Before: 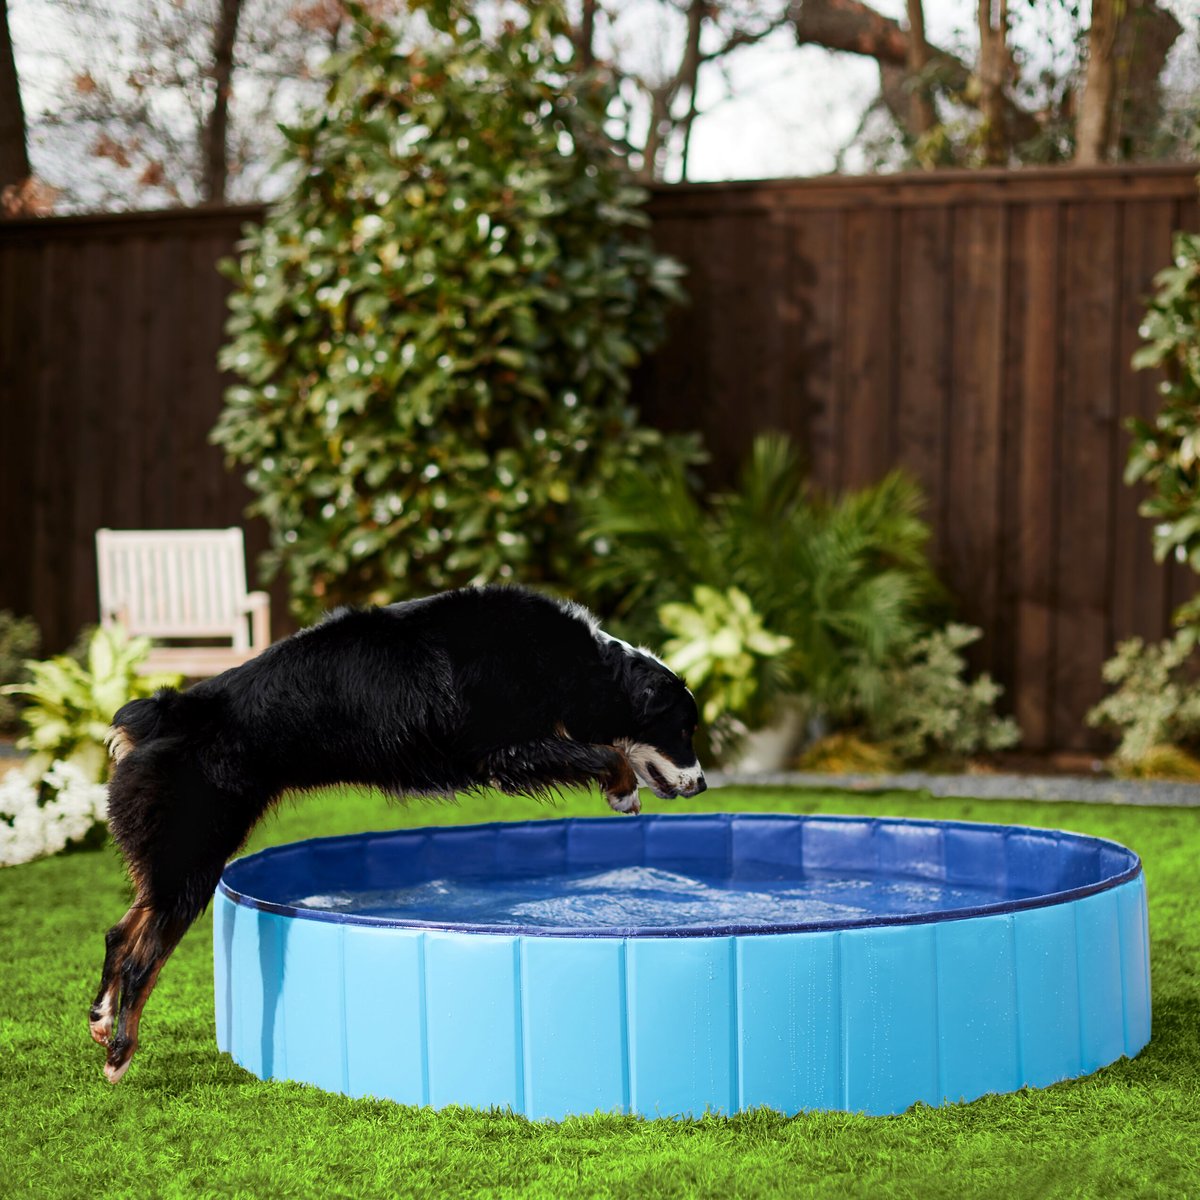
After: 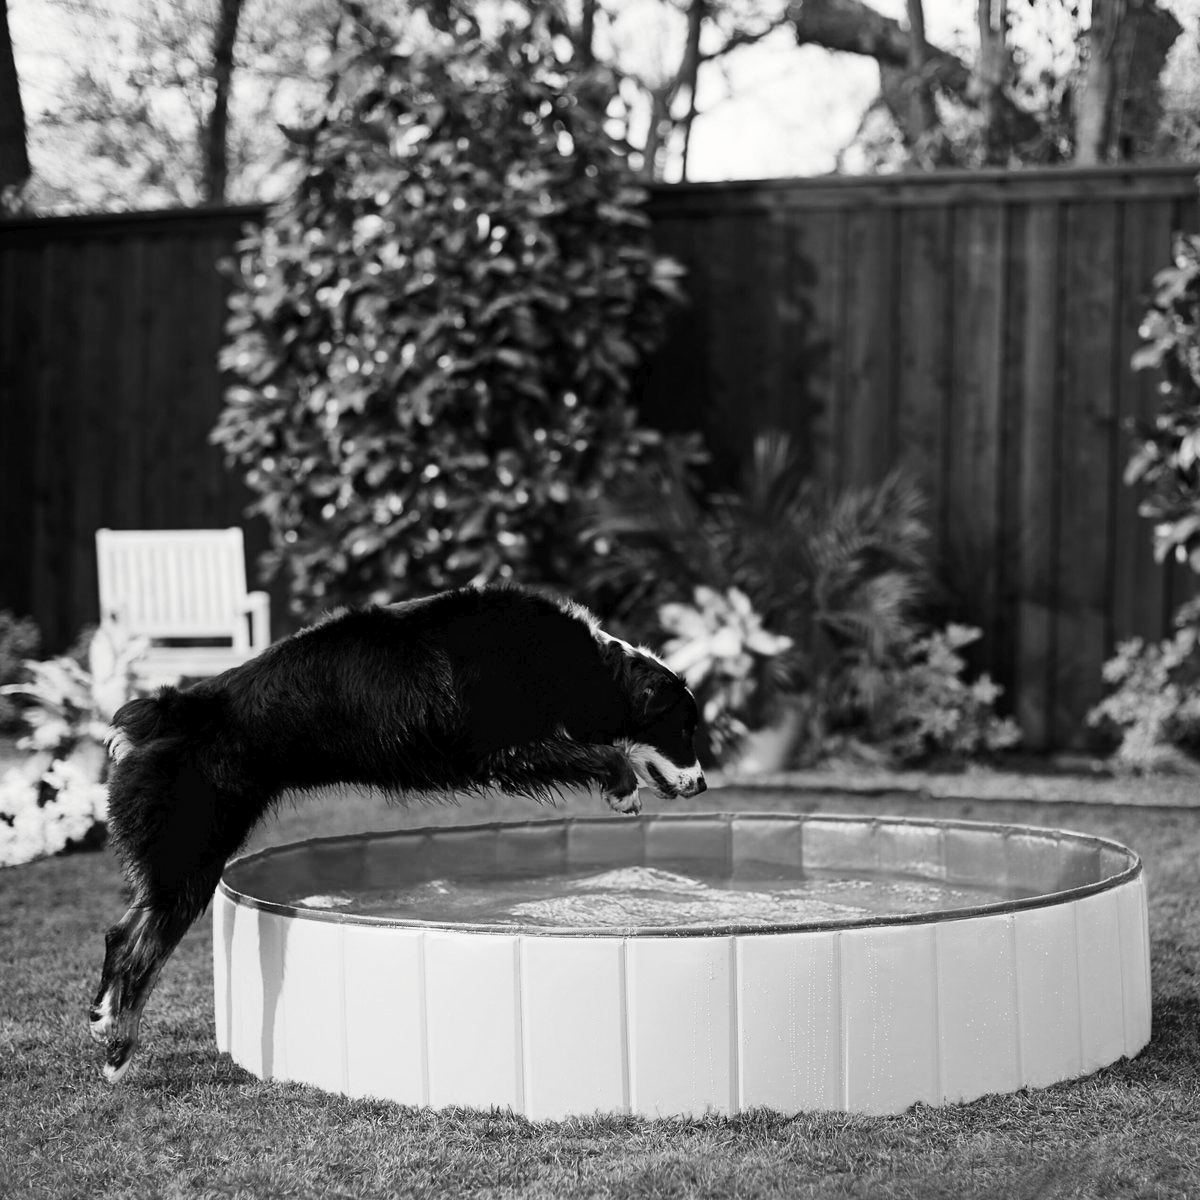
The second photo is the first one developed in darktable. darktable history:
tone curve: curves: ch0 [(0, 0) (0.003, 0.019) (0.011, 0.019) (0.025, 0.026) (0.044, 0.043) (0.069, 0.066) (0.1, 0.095) (0.136, 0.133) (0.177, 0.181) (0.224, 0.233) (0.277, 0.302) (0.335, 0.375) (0.399, 0.452) (0.468, 0.532) (0.543, 0.609) (0.623, 0.695) (0.709, 0.775) (0.801, 0.865) (0.898, 0.932) (1, 1)], preserve colors none
color look up table: target L [97.23, 95.84, 88.12, 83.84, 89.53, 79.52, 77.34, 77.71, 76.25, 50.17, 71.1, 62.08, 60.17, 48.84, 38.8, 48.84, 44.82, 17.69, 7.247, 201, 84.2, 83.12, 72.94, 65.49, 67.74, 58.38, 68.12, 63.6, 37.13, 33.18, 34.03, 23.97, 13.87, 90.24, 89.53, 86.7, 73.31, 67.37, 82.76, 63.22, 44, 30.59, 35.16, 15.64, 89.53, 86.7, 79.88, 42.37, 44.82], target a [-0.099, -0.099, -0.003, -0.002, -0.002, 0 ×4, 0.001, 0 ×4, 0.001, 0 ×6, -0.001, 0, -0.001, 0, 0.001, 0, 0, 0.001, 0, 0.001, 0, 0, -0.003, -0.002, -0.003, 0 ×6, 0.001, 0, -0.002, -0.003, 0, 0, 0], target b [1.22, 1.224, 0.024, 0.023, 0.024, 0.001 ×4, -0.004, 0.001, 0.002, 0.002, 0.001, -0.003, 0.001, 0.001, -0.002, 0.004, -0.001, 0.001, 0.002, 0.001, 0.002, 0.001, -0.004, 0.001, 0.002, -0.003, 0.001, -0.003, 0, -0.002, 0.024, 0.024, 0.024, 0.001, 0.001, 0.001, 0.002, 0.001, -0.003, -0.003, 0, 0.024, 0.024, 0.001, -0.003, 0.001], num patches 49
